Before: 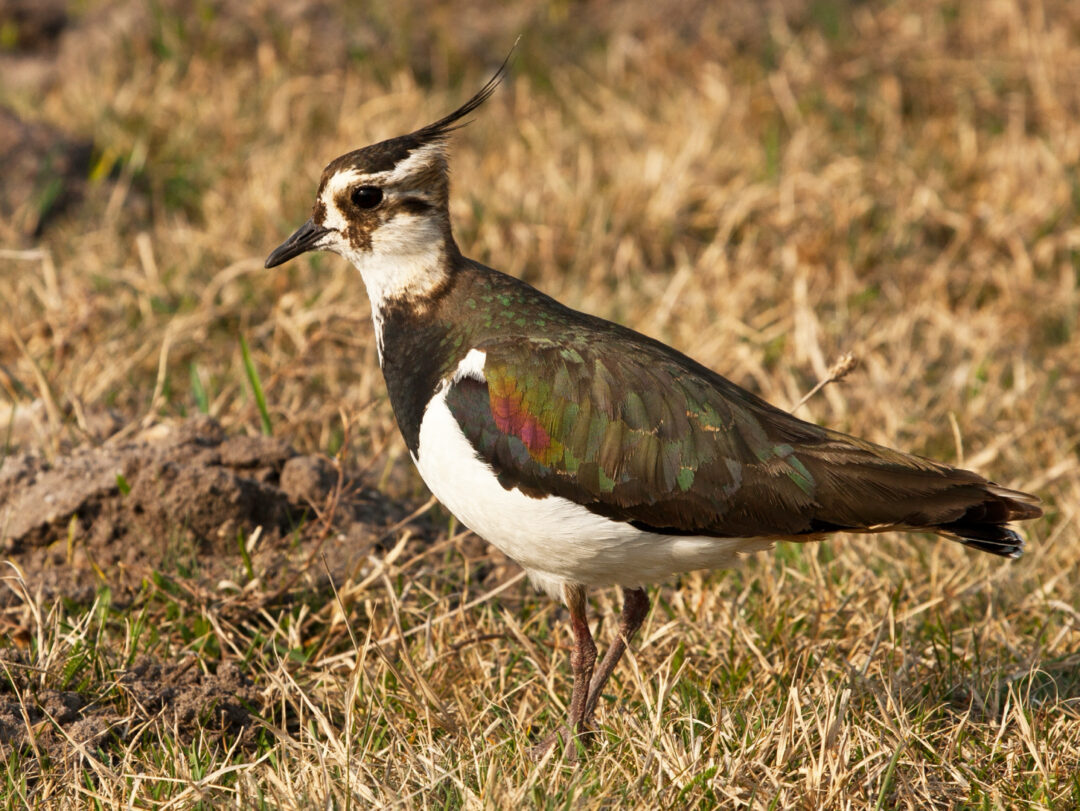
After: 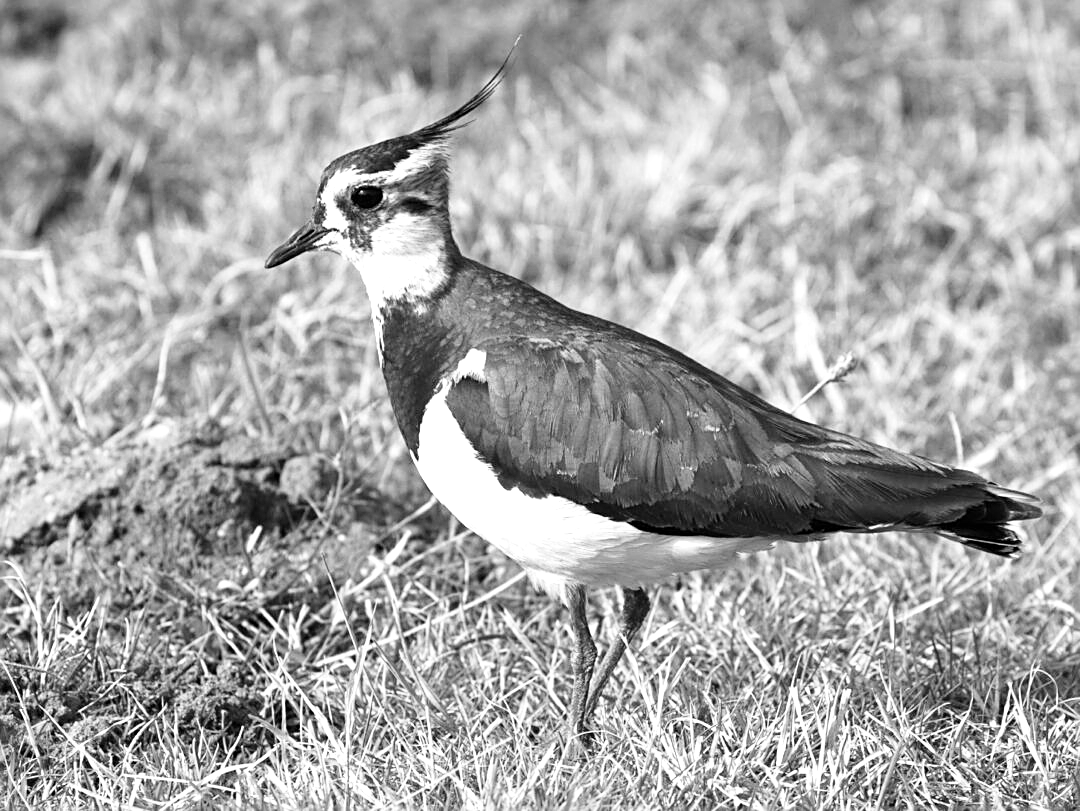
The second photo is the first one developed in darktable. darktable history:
sharpen: on, module defaults
exposure: black level correction 0, exposure 0.7 EV, compensate exposure bias true, compensate highlight preservation false
tone curve: curves: ch0 [(0, 0) (0.051, 0.047) (0.102, 0.099) (0.228, 0.262) (0.446, 0.527) (0.695, 0.778) (0.908, 0.946) (1, 1)]; ch1 [(0, 0) (0.339, 0.298) (0.402, 0.363) (0.453, 0.413) (0.485, 0.469) (0.494, 0.493) (0.504, 0.501) (0.525, 0.533) (0.563, 0.591) (0.597, 0.631) (1, 1)]; ch2 [(0, 0) (0.48, 0.48) (0.504, 0.5) (0.539, 0.554) (0.59, 0.628) (0.642, 0.682) (0.824, 0.815) (1, 1)], color space Lab, independent channels, preserve colors none
monochrome: on, module defaults
color correction: highlights a* -3.28, highlights b* -6.24, shadows a* 3.1, shadows b* 5.19
